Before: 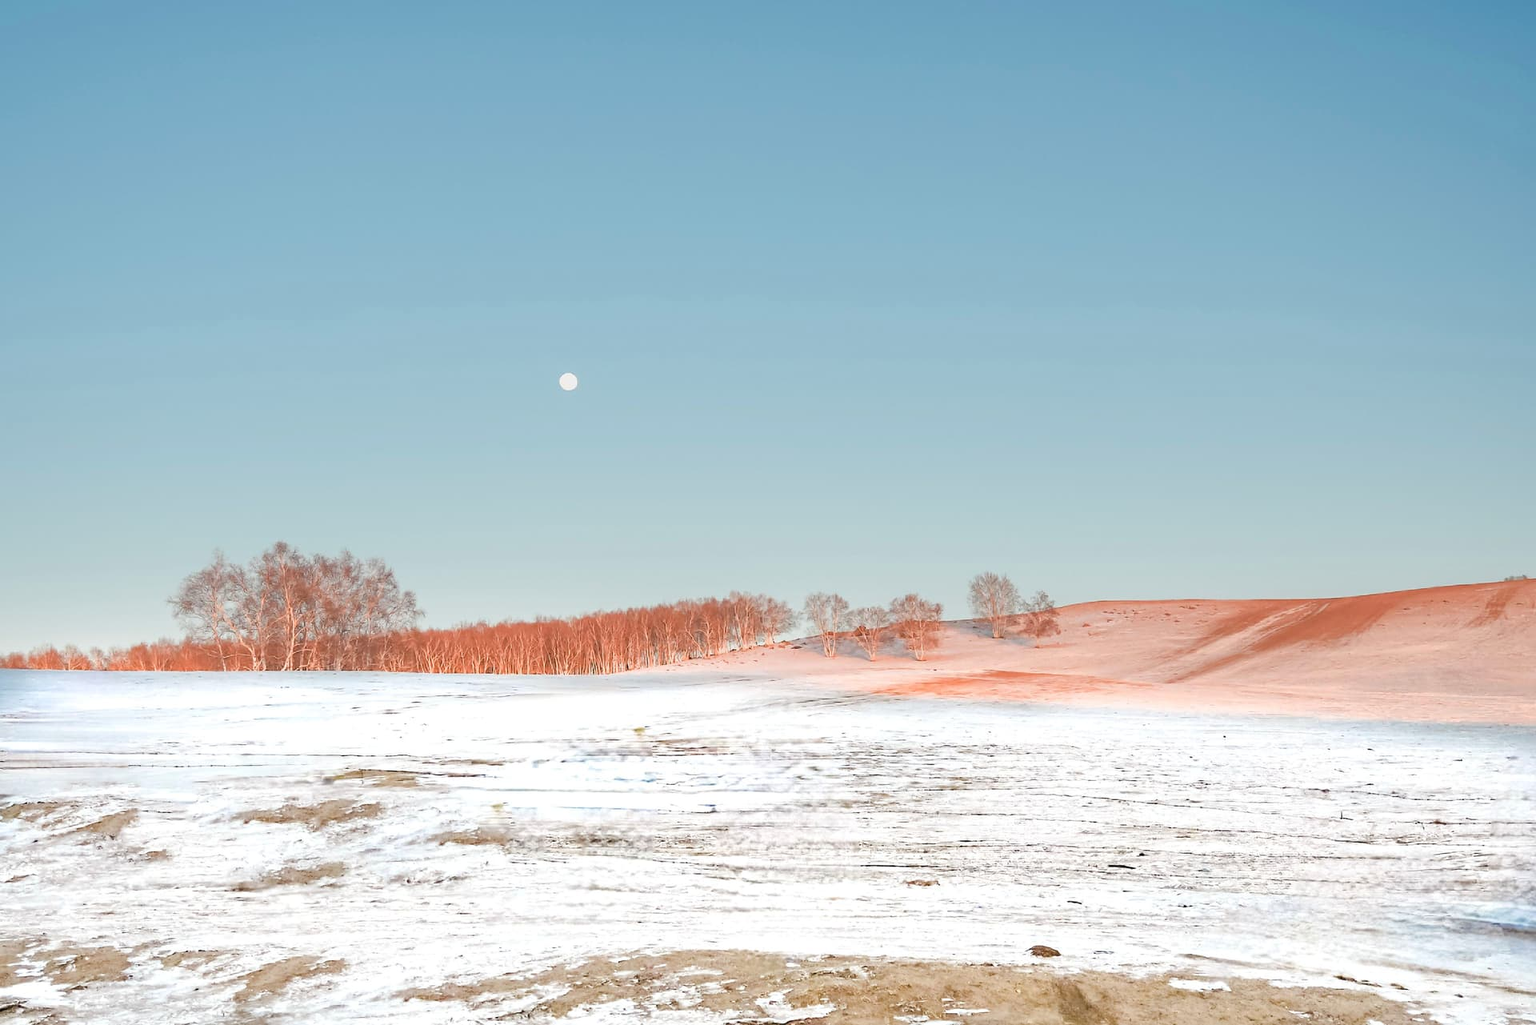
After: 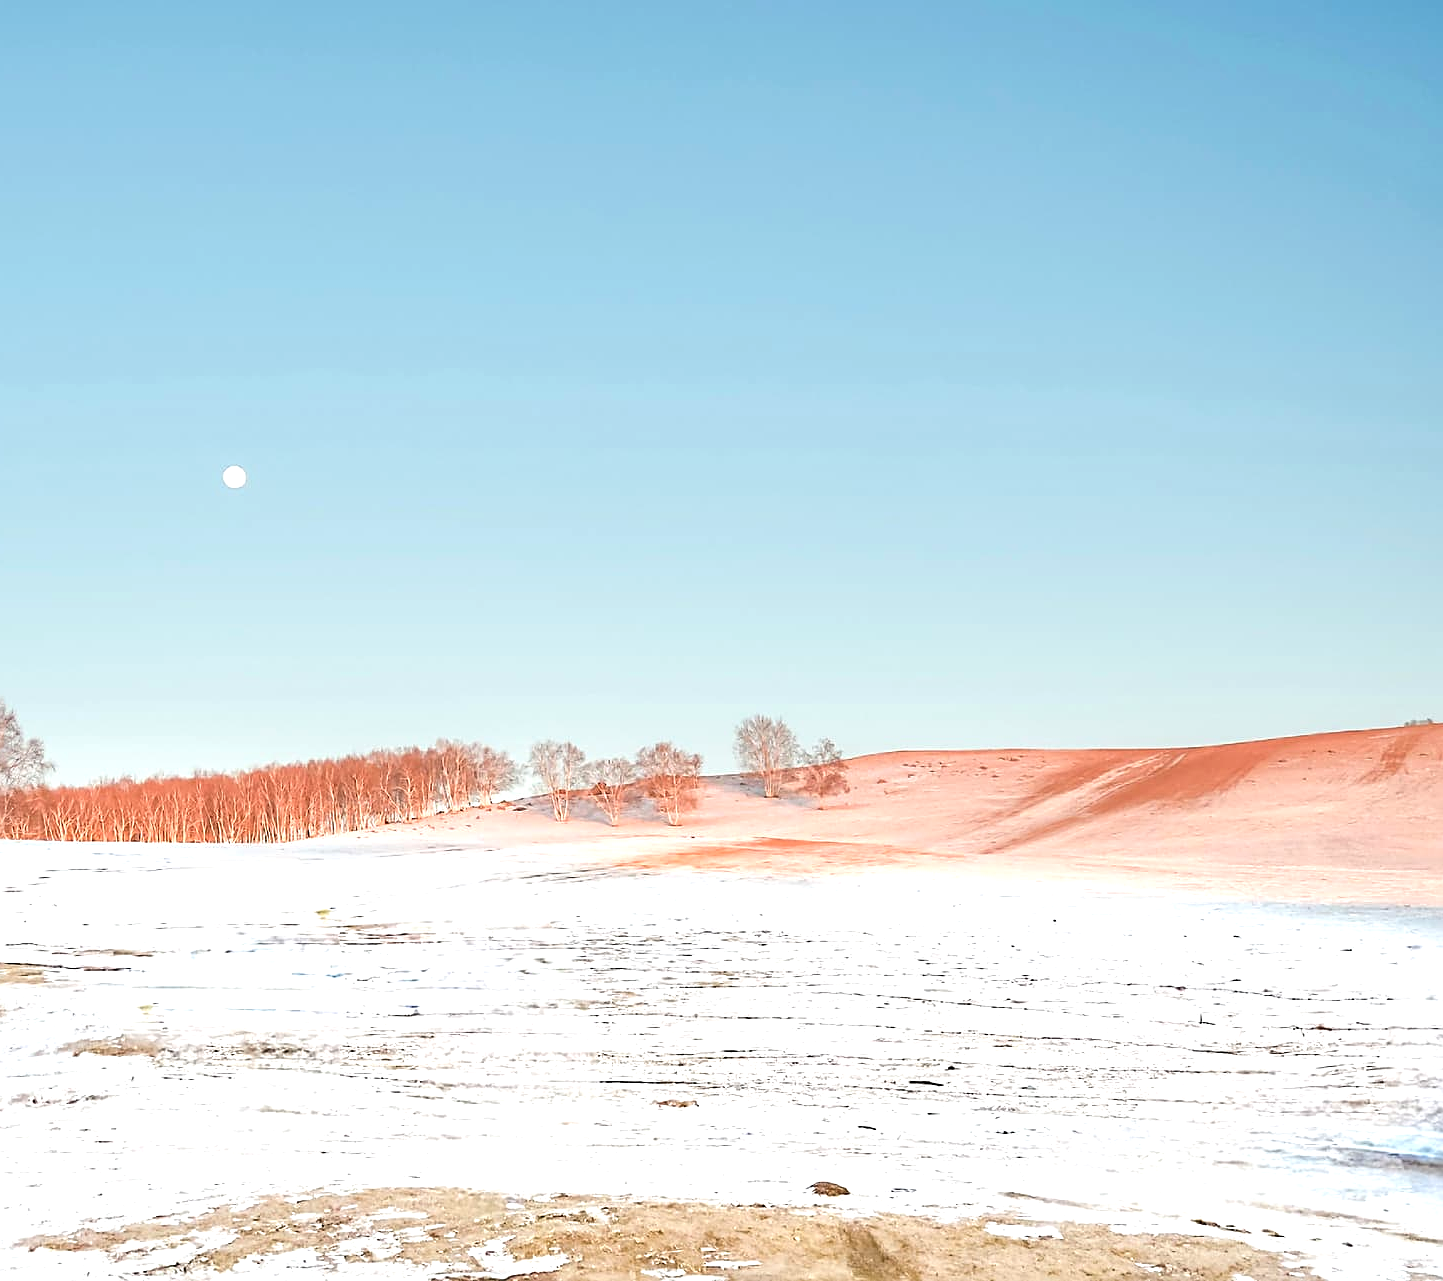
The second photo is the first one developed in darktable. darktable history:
crop and rotate: left 24.818%
sharpen: on, module defaults
exposure: black level correction 0.001, exposure 0.5 EV, compensate highlight preservation false
